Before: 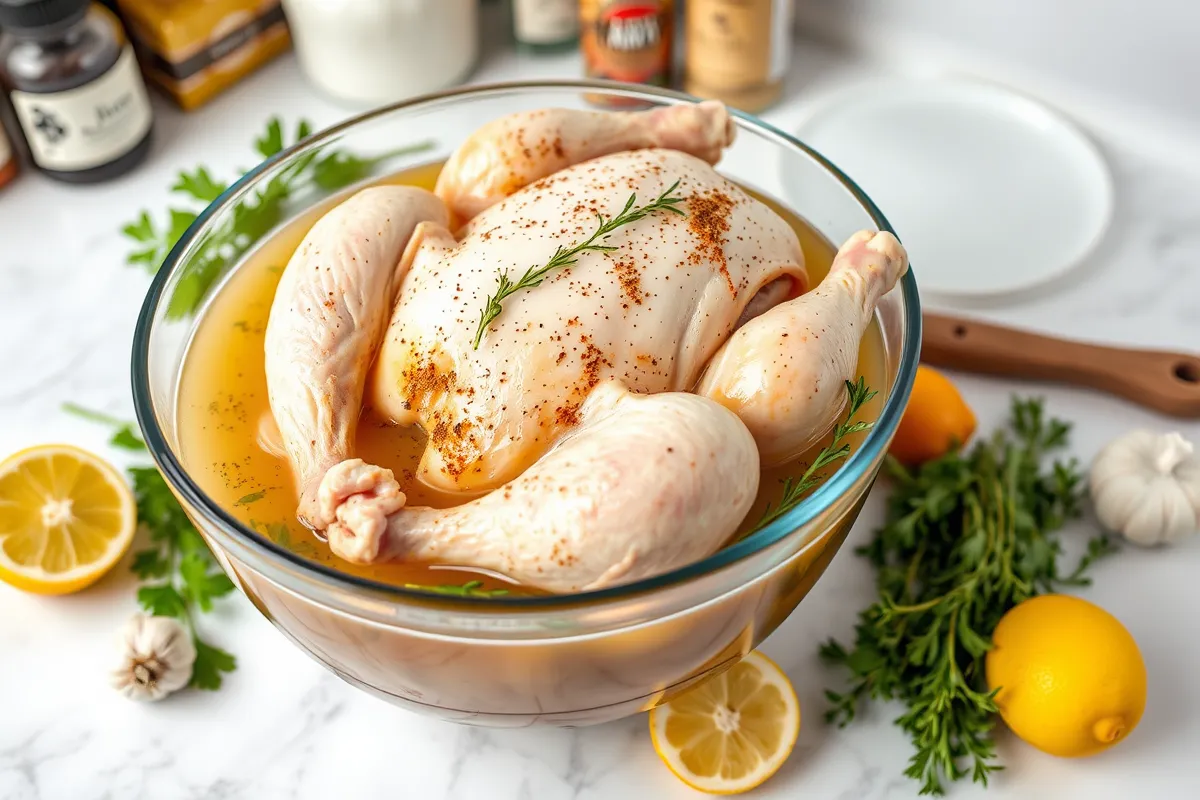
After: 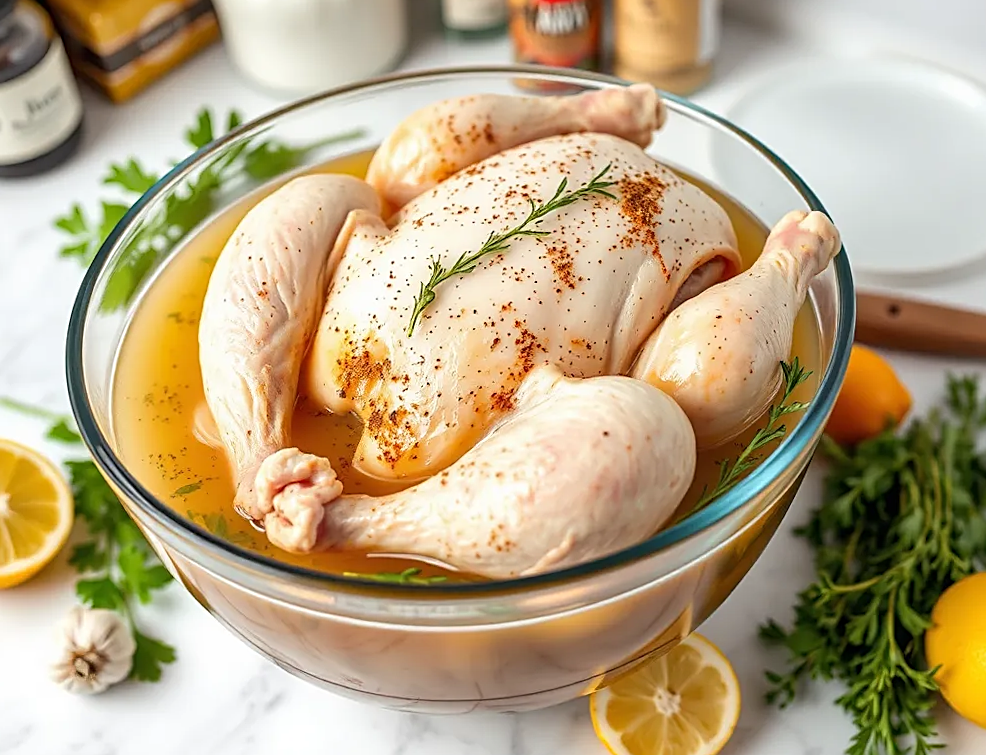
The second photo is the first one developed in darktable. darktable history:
tone equalizer: on, module defaults
crop and rotate: angle 1°, left 4.281%, top 0.642%, right 11.383%, bottom 2.486%
sharpen: on, module defaults
